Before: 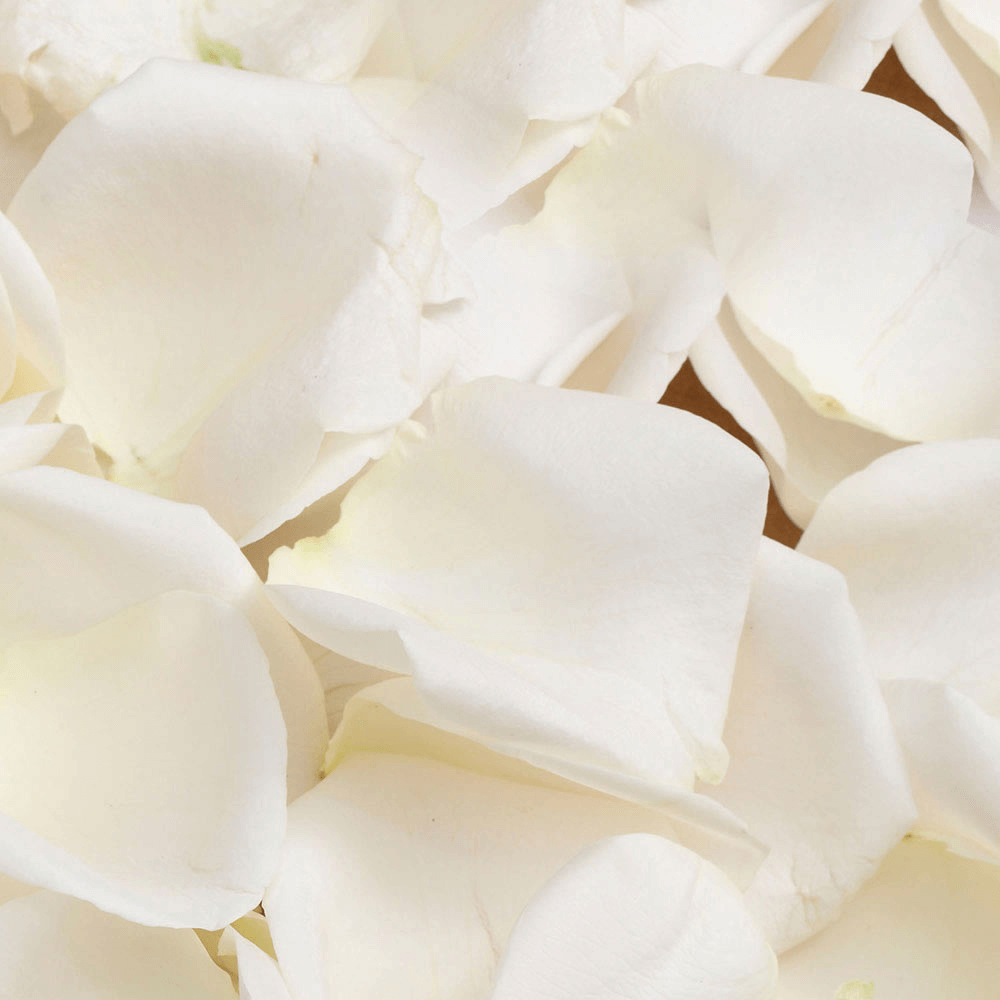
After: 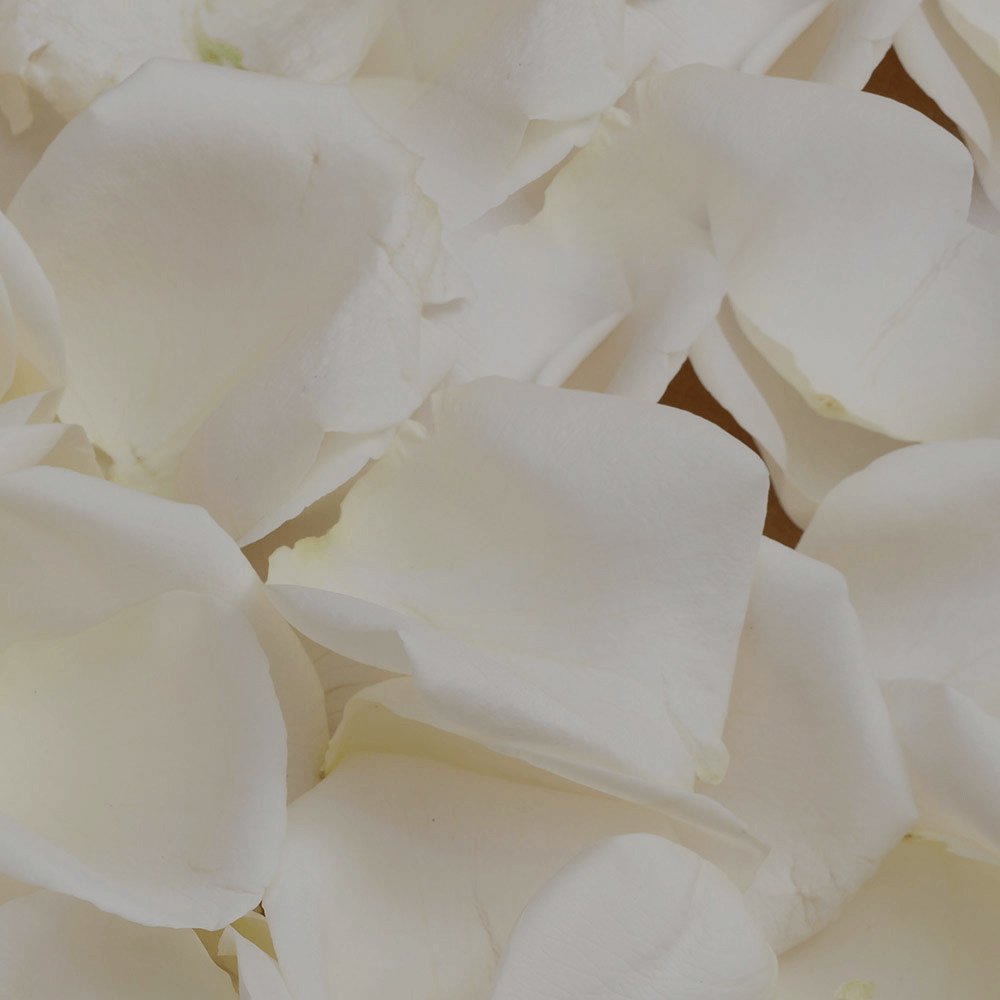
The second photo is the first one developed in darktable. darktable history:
tone equalizer: -8 EV -0.034 EV, -7 EV 0.022 EV, -6 EV -0.008 EV, -5 EV 0.005 EV, -4 EV -0.04 EV, -3 EV -0.238 EV, -2 EV -0.69 EV, -1 EV -0.992 EV, +0 EV -0.976 EV
